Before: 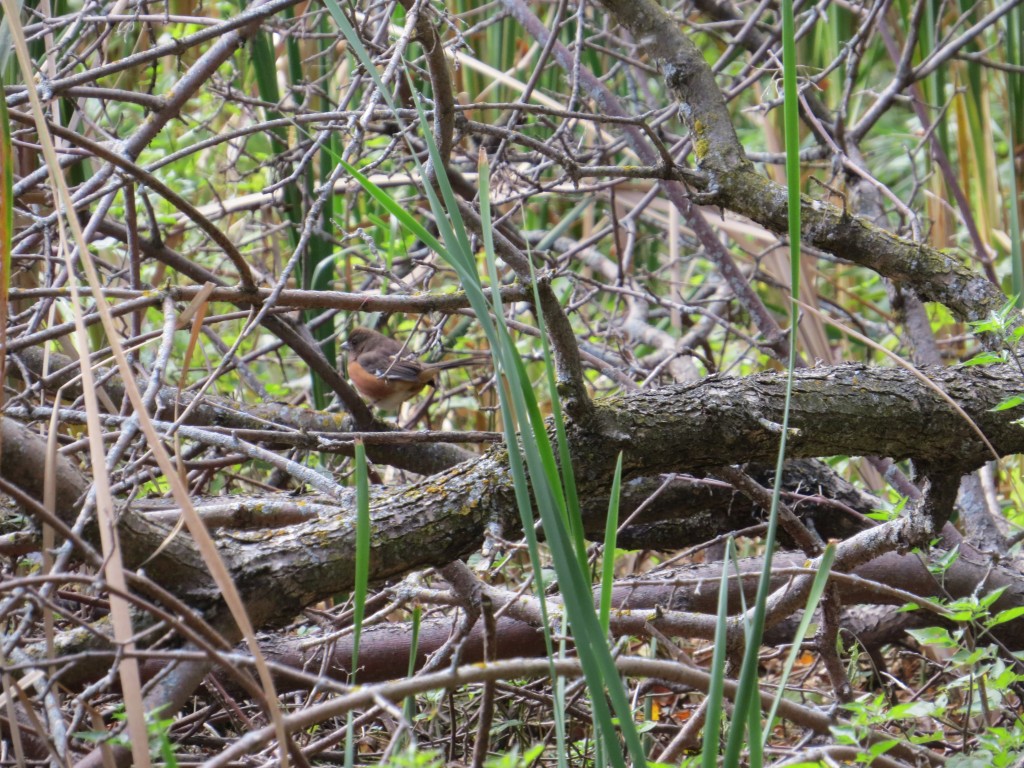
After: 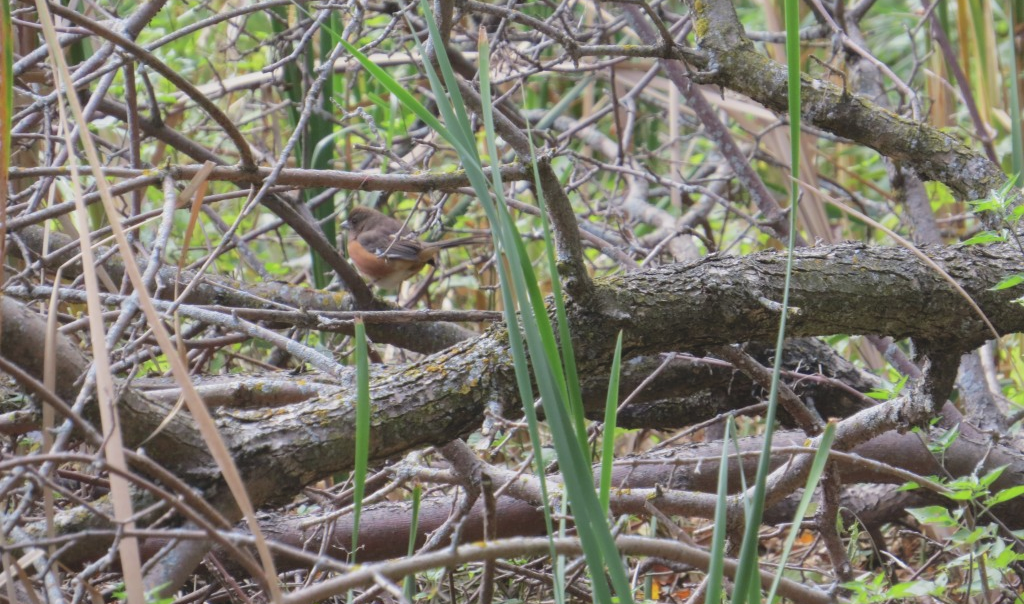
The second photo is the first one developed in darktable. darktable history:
crop and rotate: top 15.774%, bottom 5.506%
contrast brightness saturation: contrast -0.15, brightness 0.05, saturation -0.12
